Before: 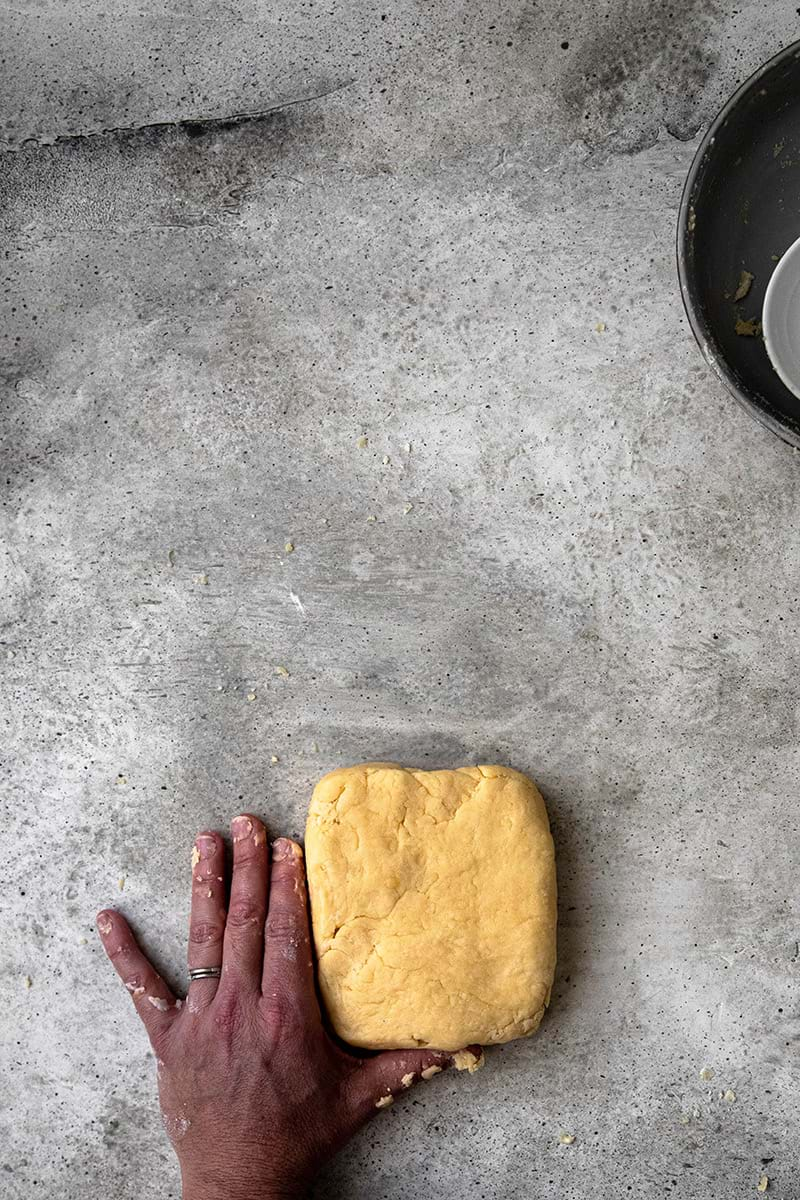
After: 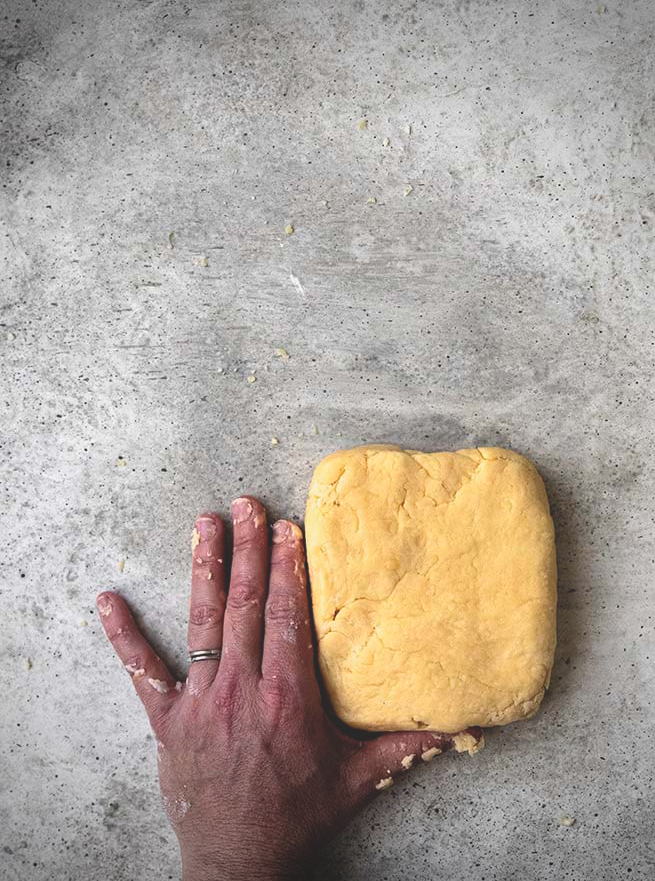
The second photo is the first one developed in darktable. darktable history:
crop: top 26.555%, right 18.034%
vignetting: fall-off start 75.05%, width/height ratio 1.083
contrast brightness saturation: contrast 0.048, brightness 0.063, saturation 0.006
tone equalizer: -8 EV -0.397 EV, -7 EV -0.354 EV, -6 EV -0.298 EV, -5 EV -0.247 EV, -3 EV 0.234 EV, -2 EV 0.325 EV, -1 EV 0.406 EV, +0 EV 0.429 EV, edges refinement/feathering 500, mask exposure compensation -1.57 EV, preserve details no
exposure: black level correction -0.015, exposure -0.503 EV, compensate exposure bias true, compensate highlight preservation false
levels: levels [0, 0.445, 1]
